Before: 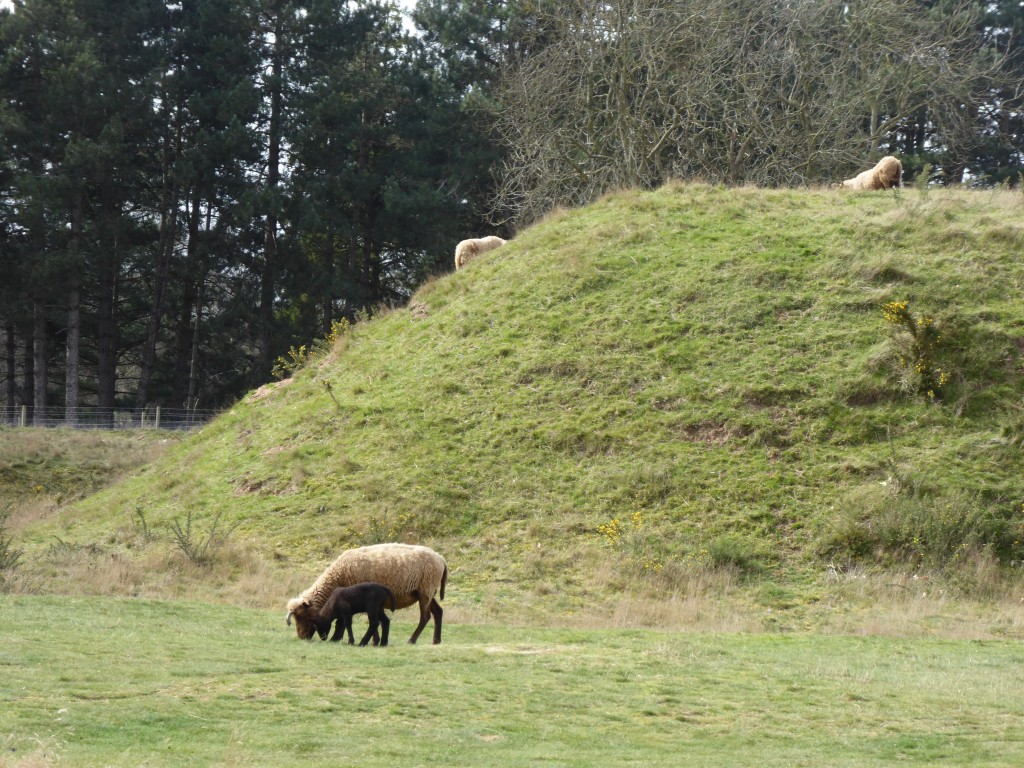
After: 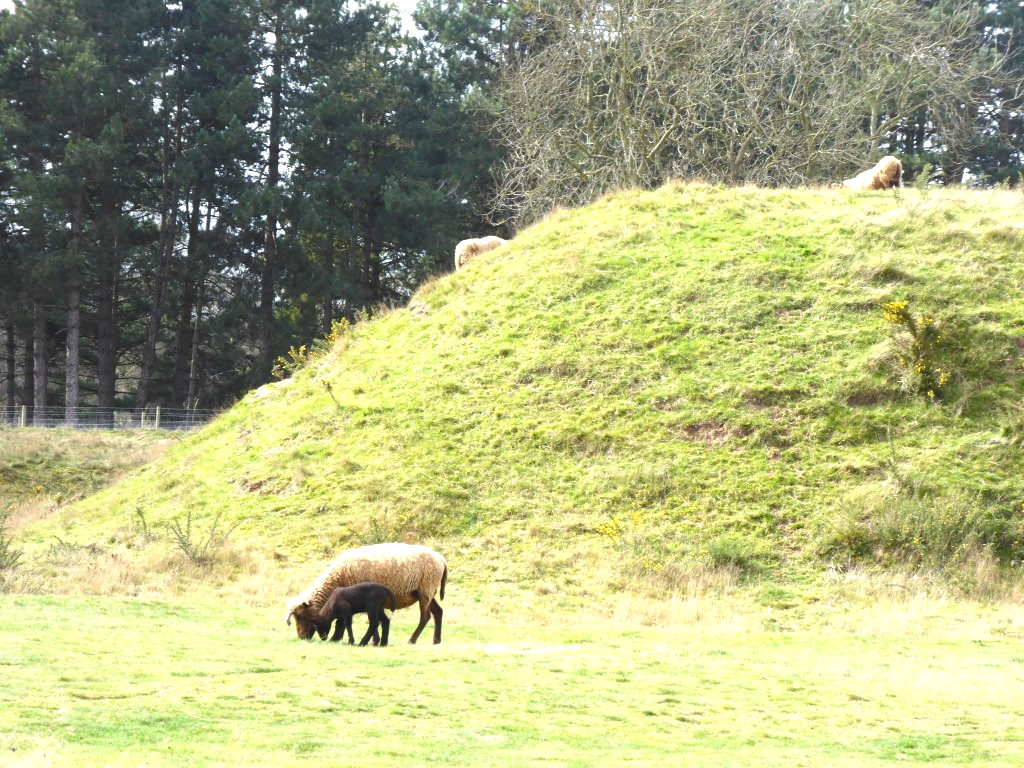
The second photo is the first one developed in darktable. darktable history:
exposure: black level correction 0, exposure 1.2 EV, compensate highlight preservation false
color balance rgb: perceptual saturation grading › global saturation 0.816%, global vibrance 20%
